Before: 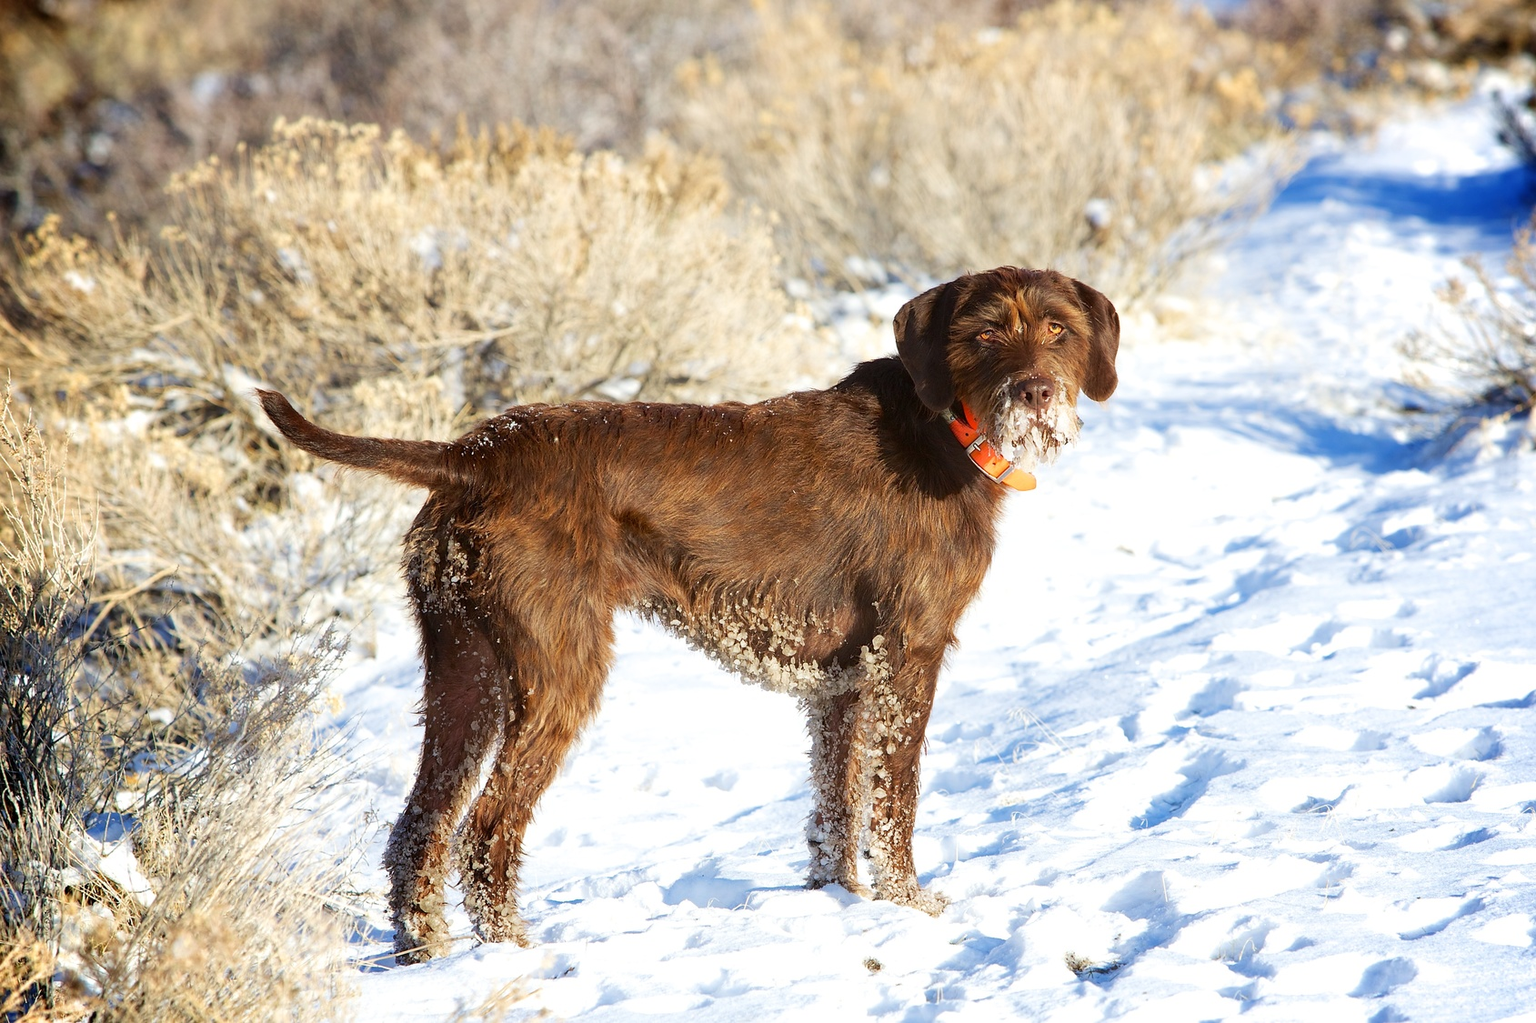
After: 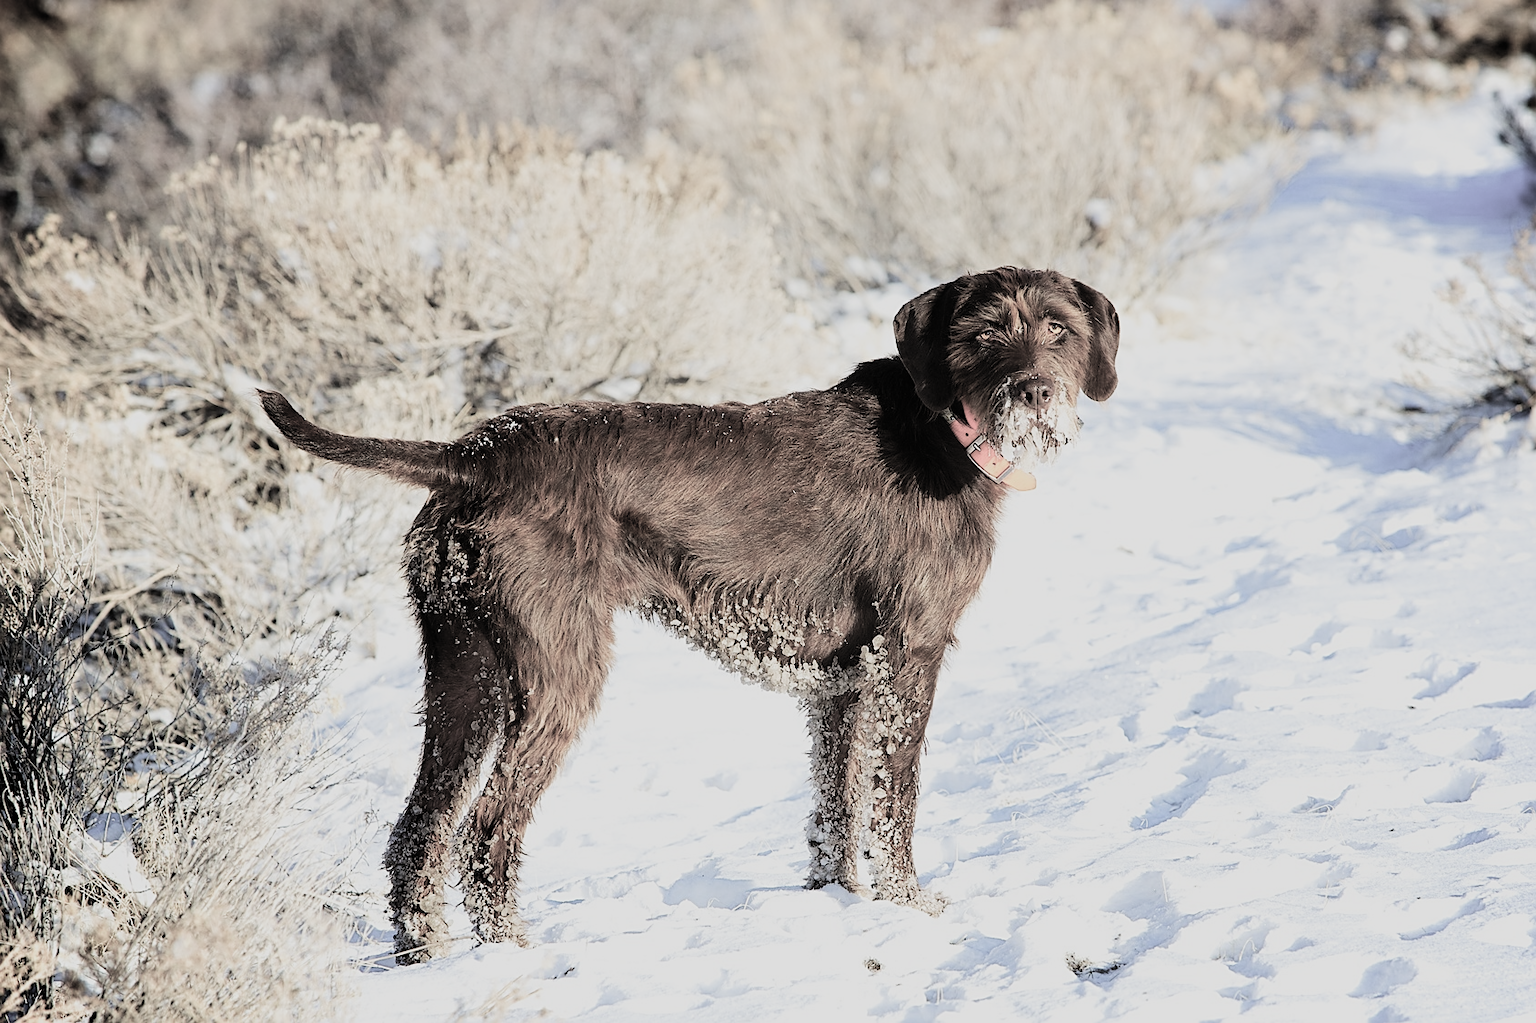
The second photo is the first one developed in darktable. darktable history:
exposure: black level correction -0.007, exposure 0.069 EV, compensate exposure bias true, compensate highlight preservation false
sharpen: on, module defaults
filmic rgb: black relative exposure -5.06 EV, white relative exposure 3.98 EV, hardness 2.9, contrast 1.3, highlights saturation mix -28.92%, color science v5 (2021), contrast in shadows safe, contrast in highlights safe
